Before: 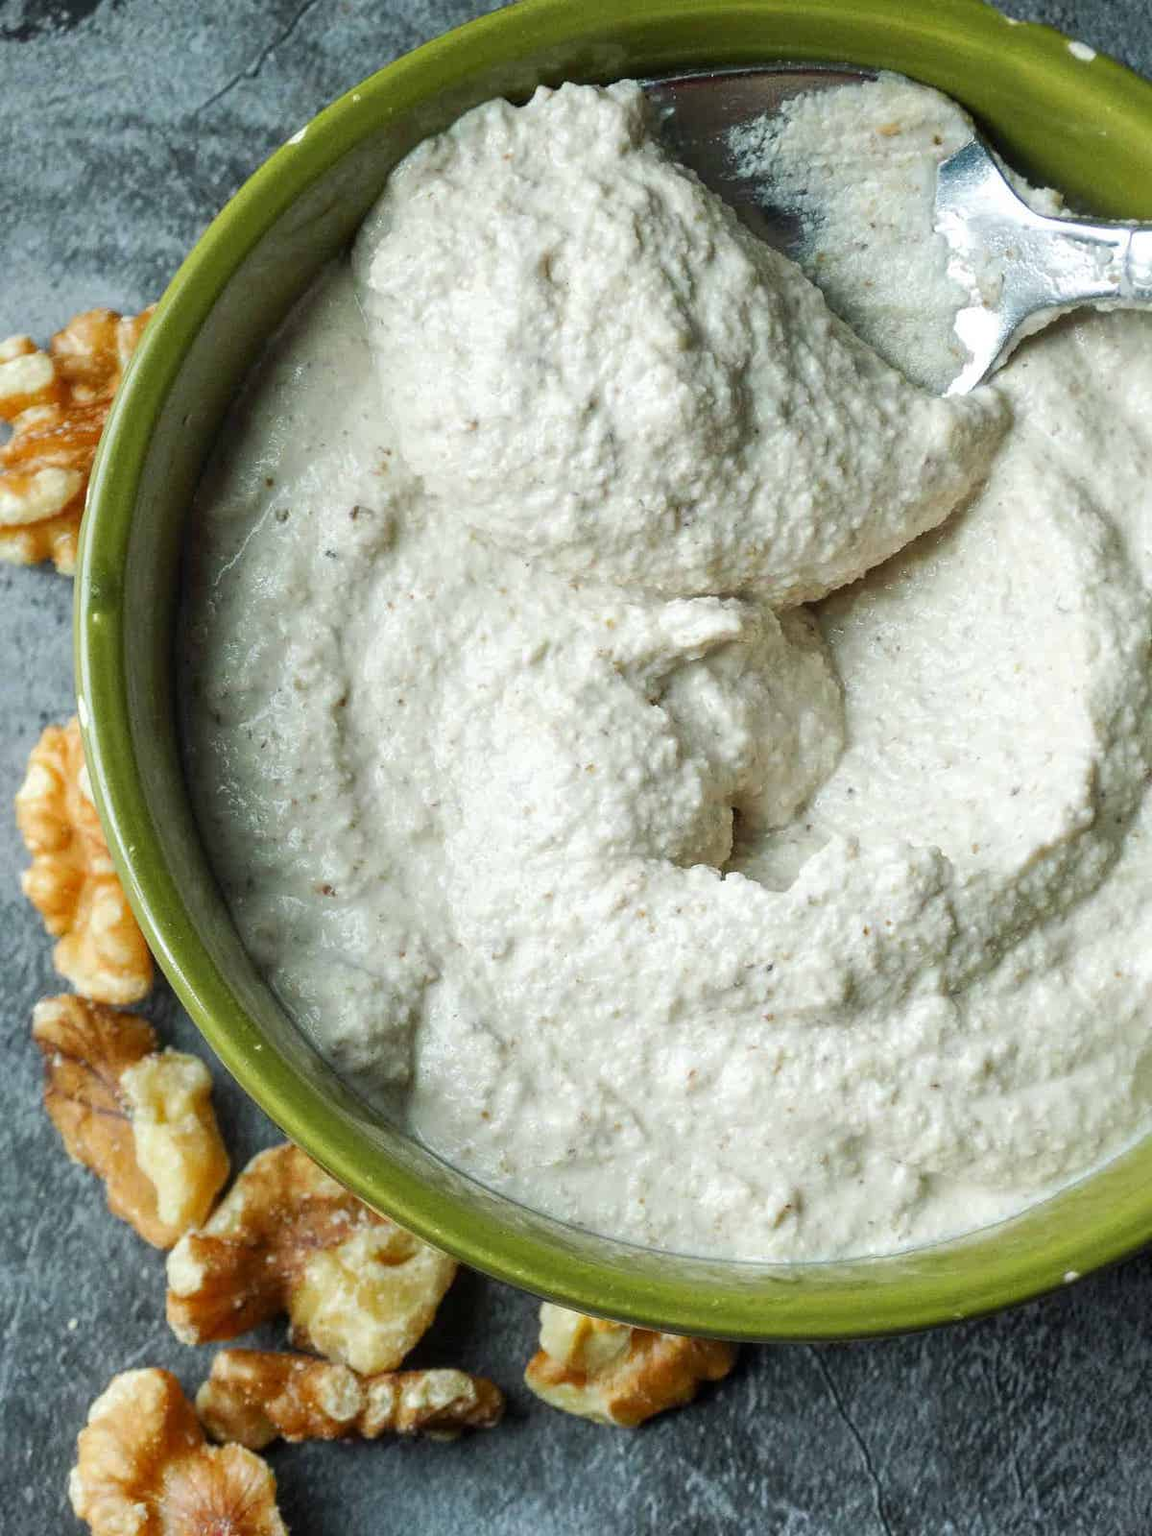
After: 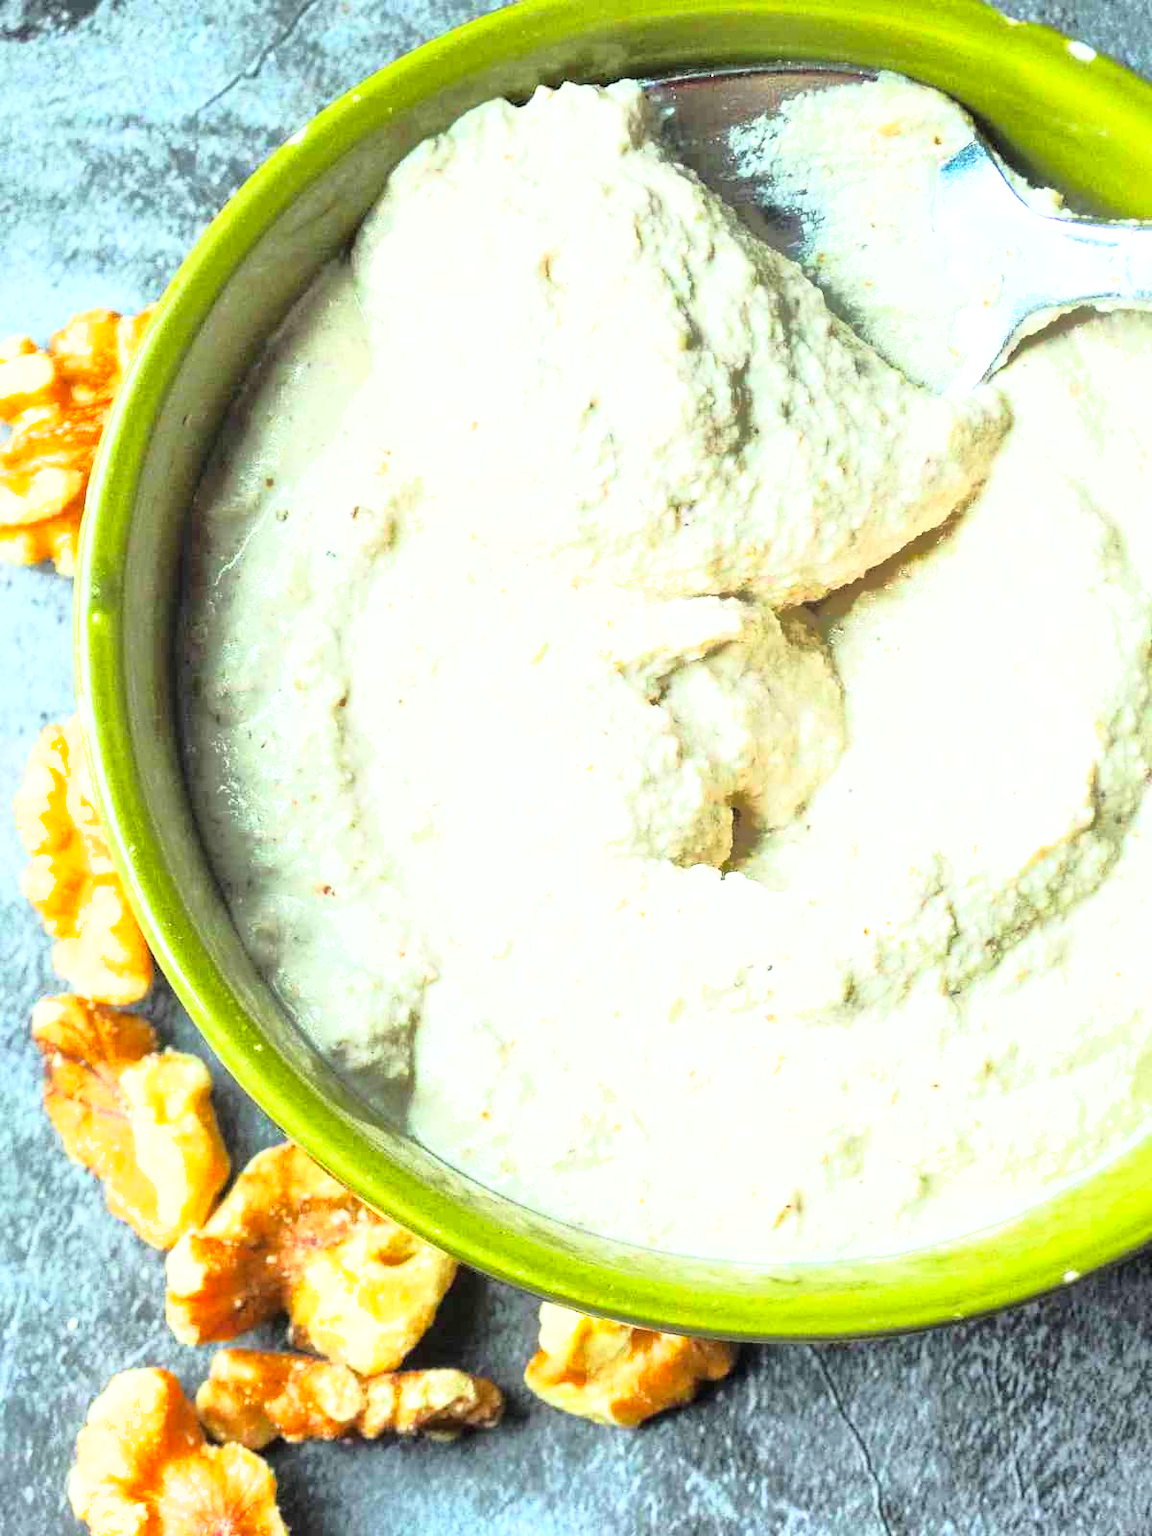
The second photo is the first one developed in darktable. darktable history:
shadows and highlights: shadows 30
exposure: black level correction 0, exposure 1 EV, compensate highlight preservation false
base curve: curves: ch0 [(0, 0) (0.018, 0.026) (0.143, 0.37) (0.33, 0.731) (0.458, 0.853) (0.735, 0.965) (0.905, 0.986) (1, 1)]
